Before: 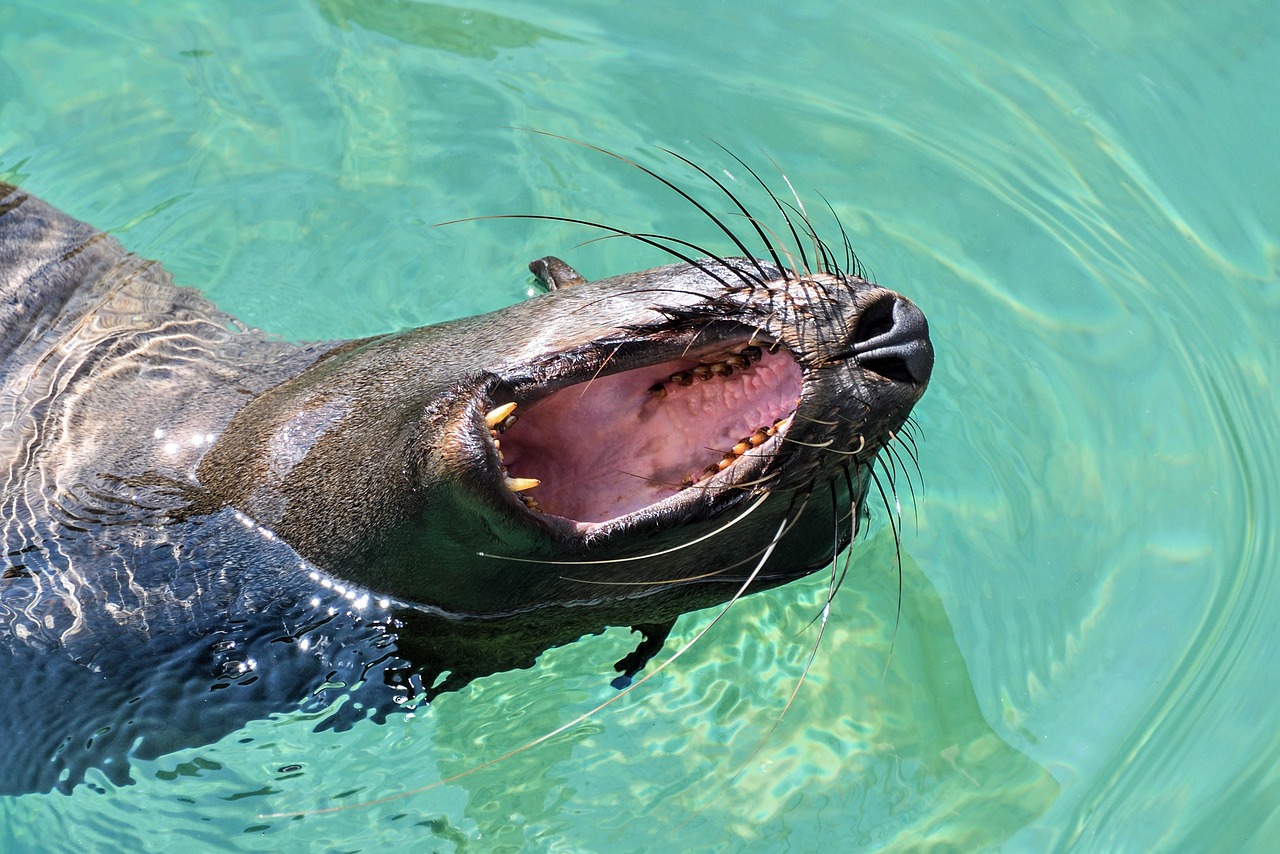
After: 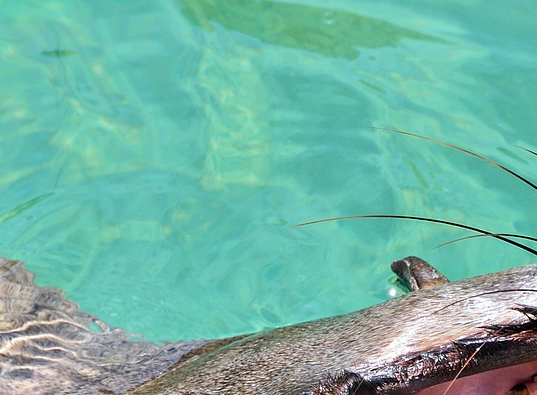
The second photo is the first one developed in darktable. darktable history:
crop and rotate: left 10.817%, top 0.062%, right 47.194%, bottom 53.626%
vibrance: vibrance 0%
velvia: strength 15%
